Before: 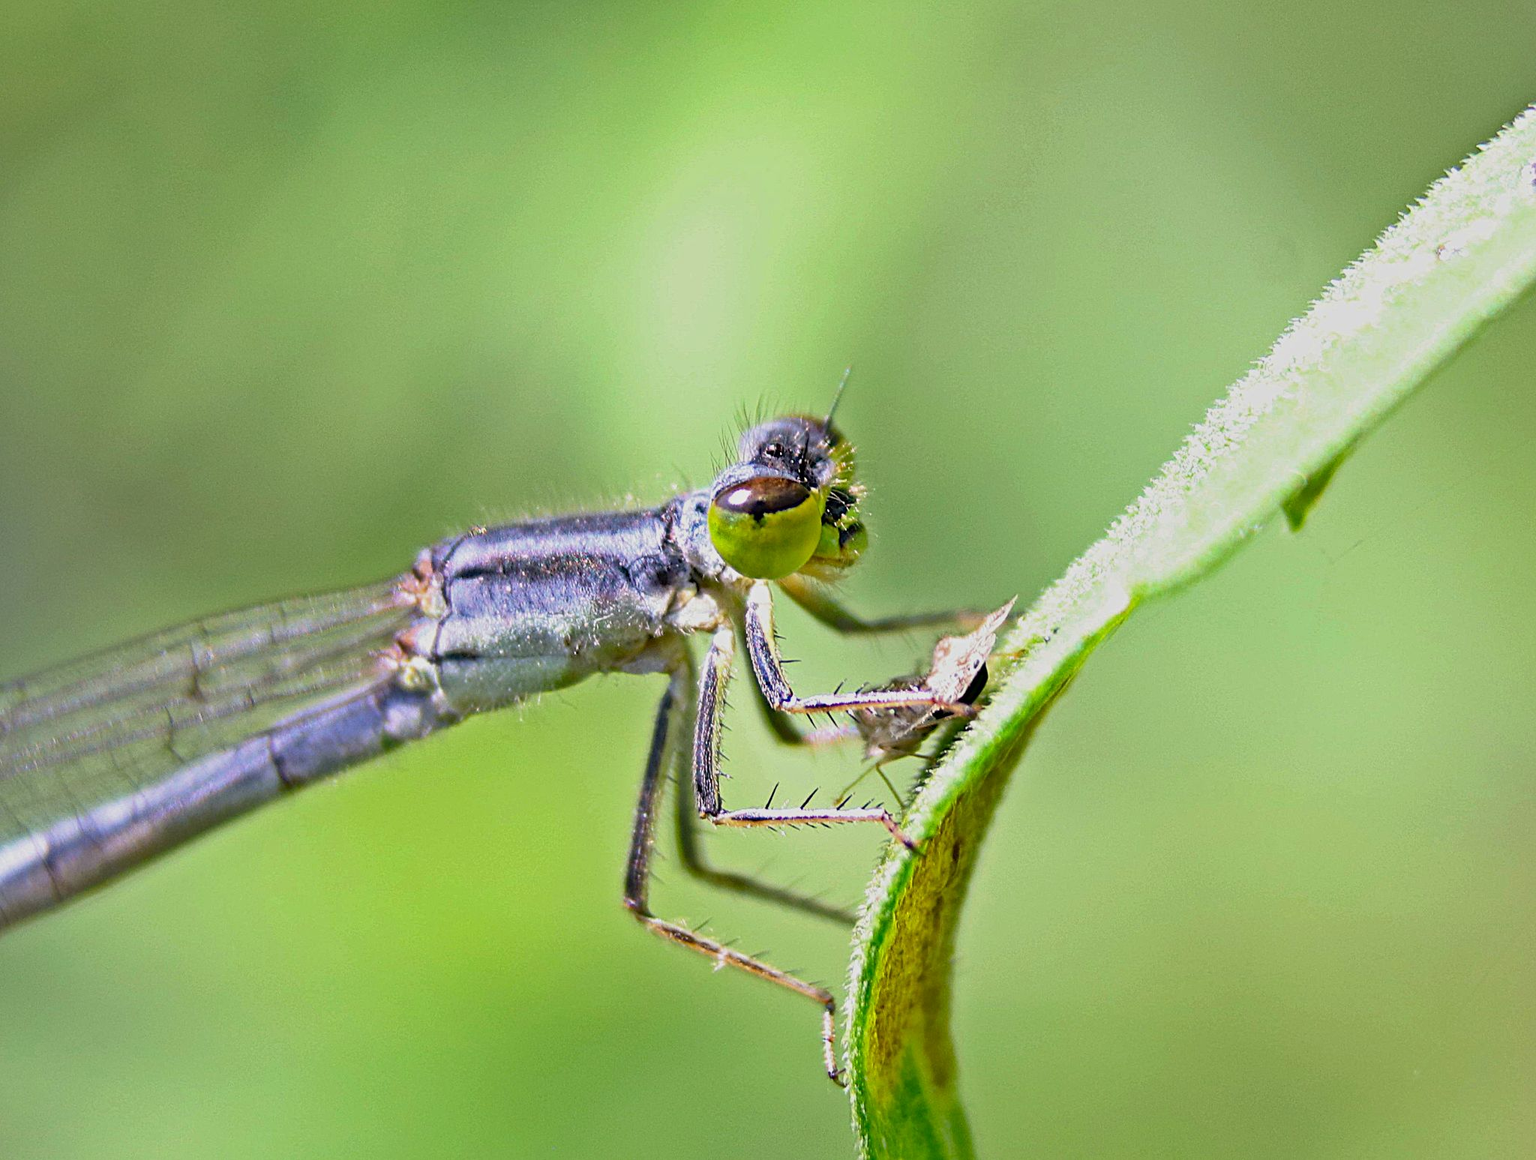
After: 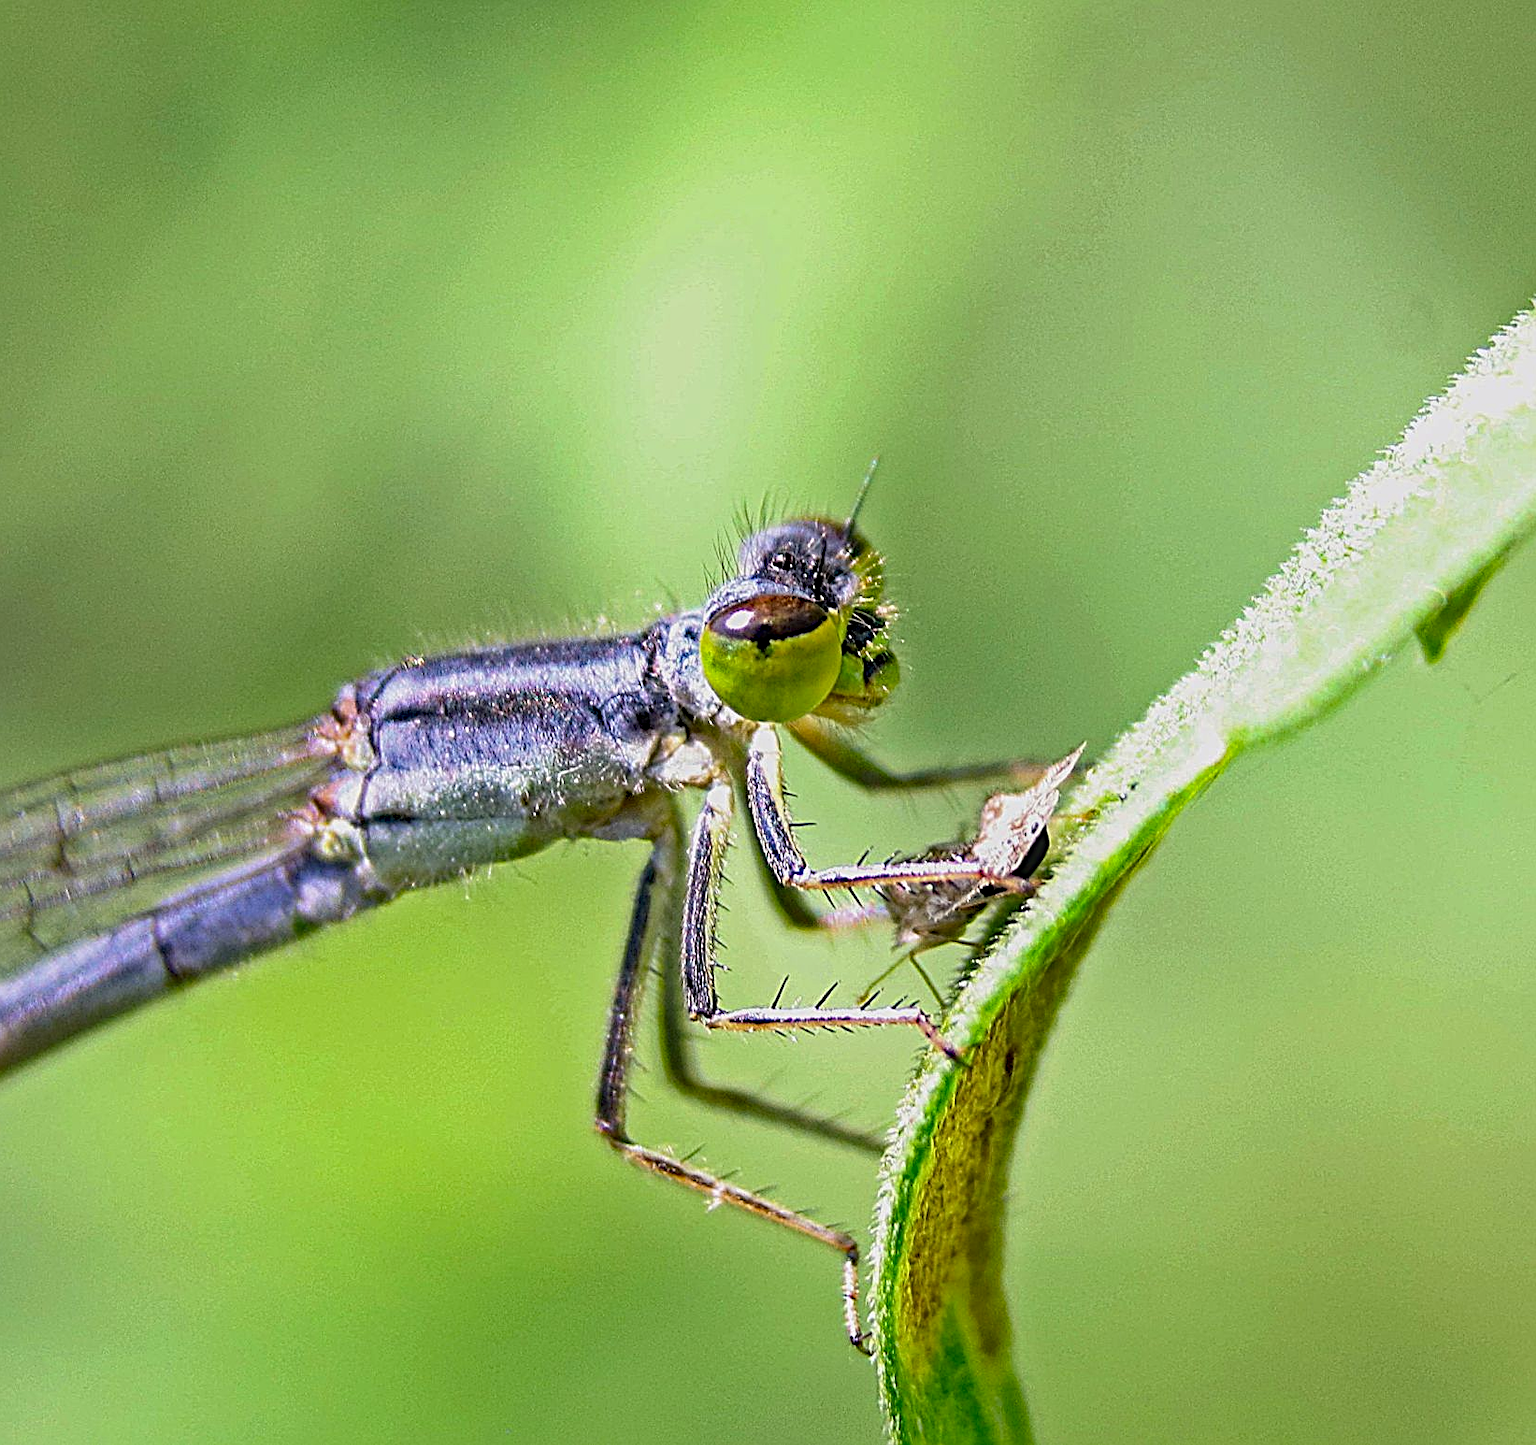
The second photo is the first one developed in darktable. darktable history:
local contrast: on, module defaults
sharpen: radius 2.753
crop and rotate: left 9.529%, right 10.227%
haze removal: compatibility mode true, adaptive false
